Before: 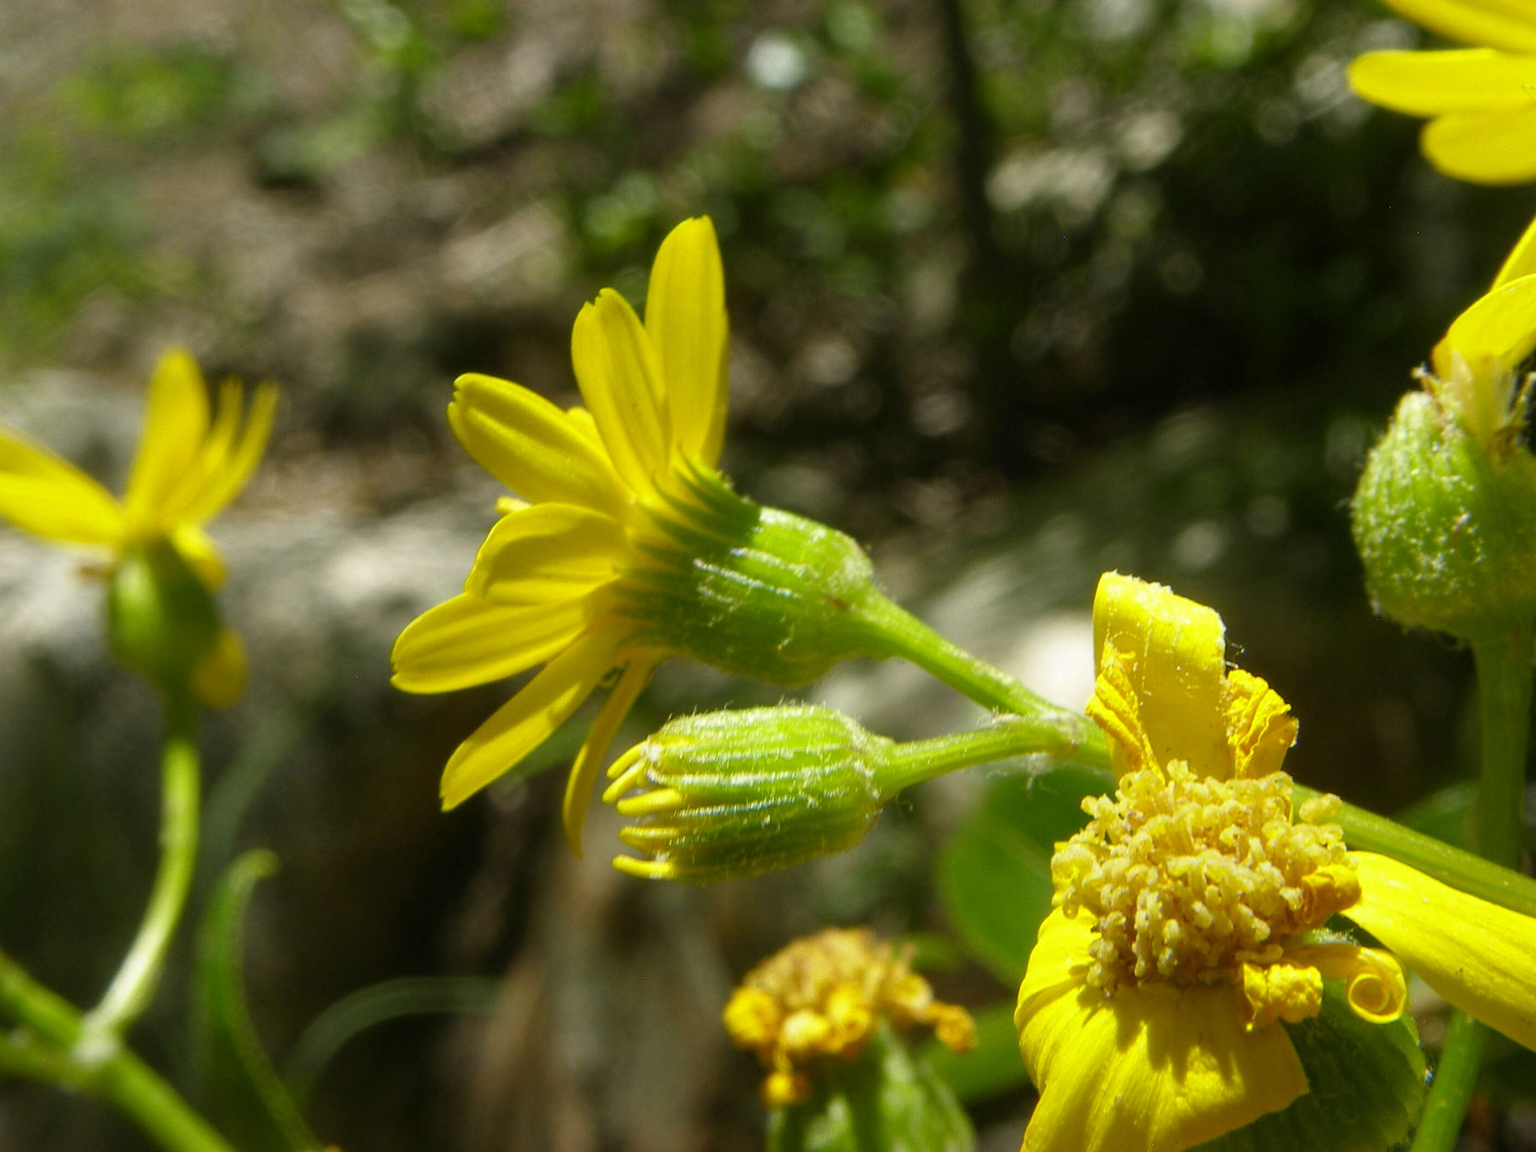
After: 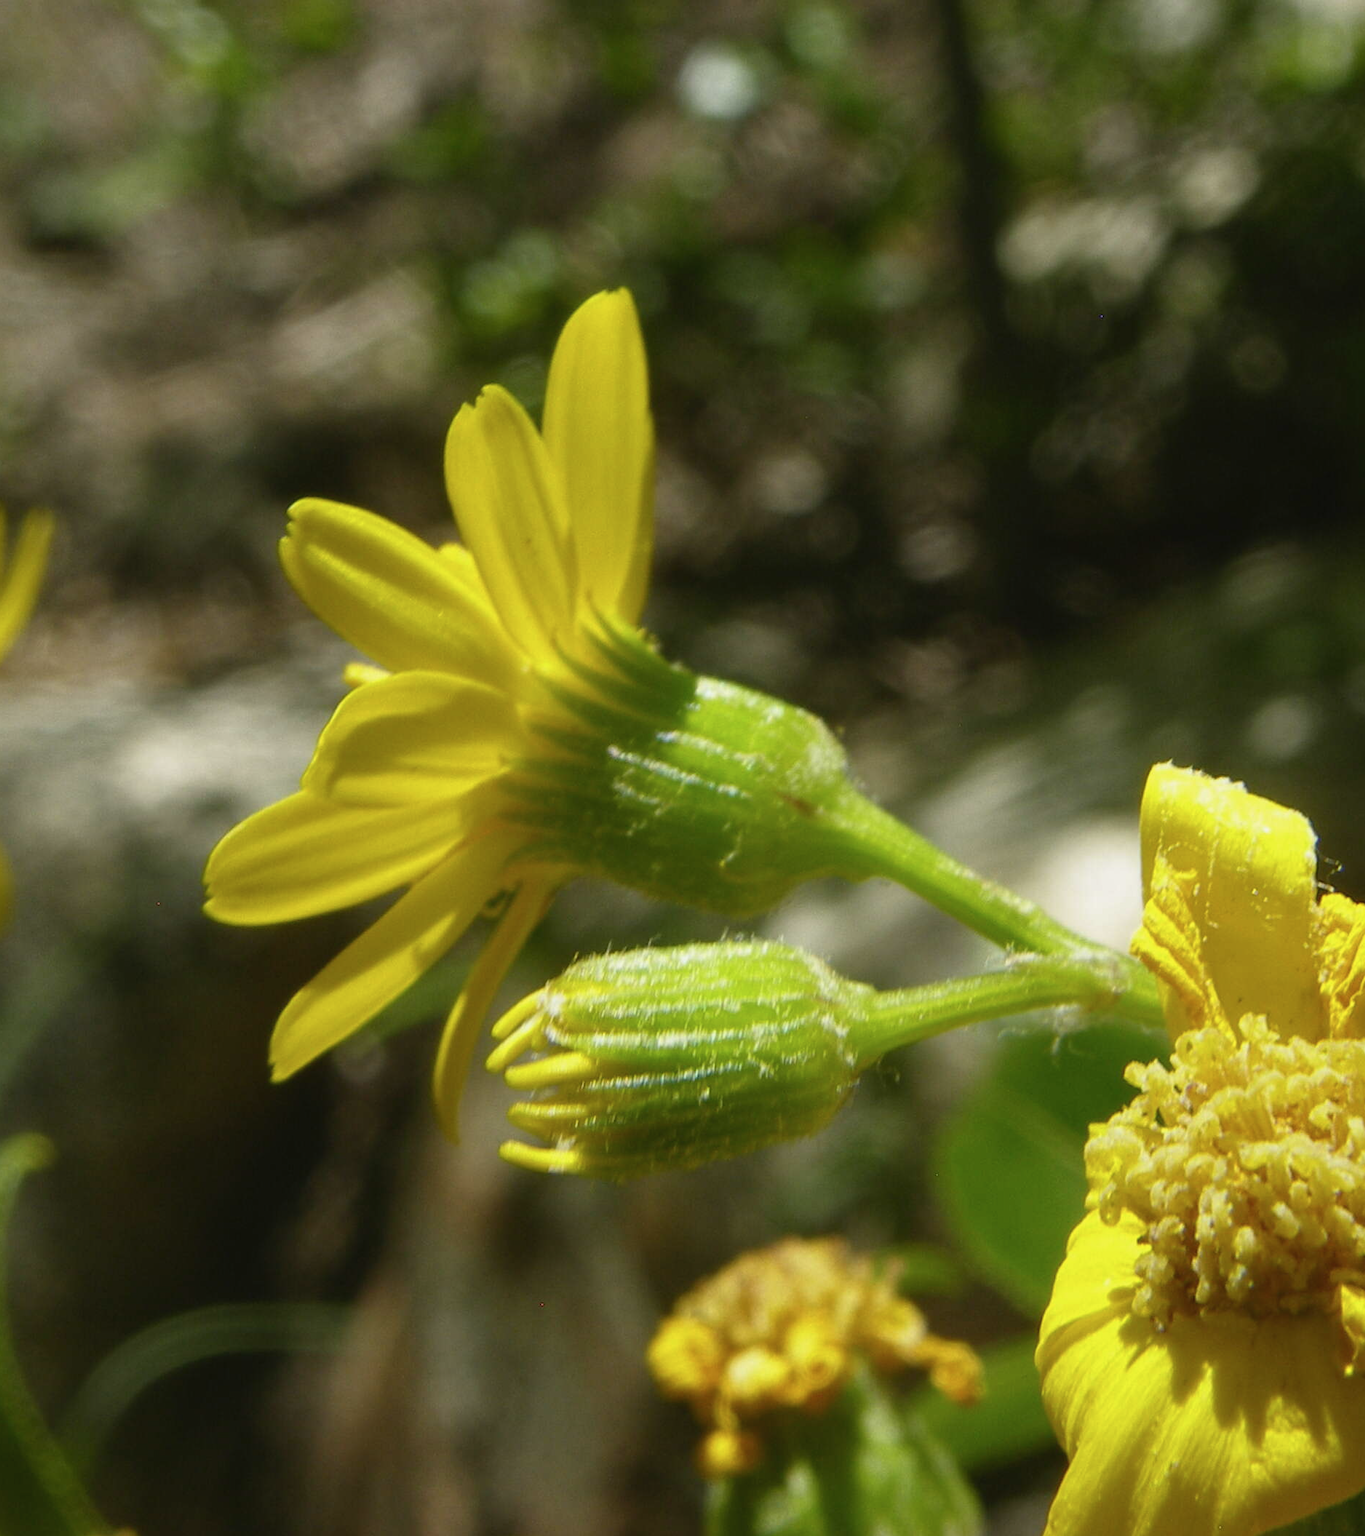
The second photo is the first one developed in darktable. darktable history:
crop and rotate: left 15.547%, right 17.784%
contrast brightness saturation: contrast -0.067, brightness -0.039, saturation -0.106
